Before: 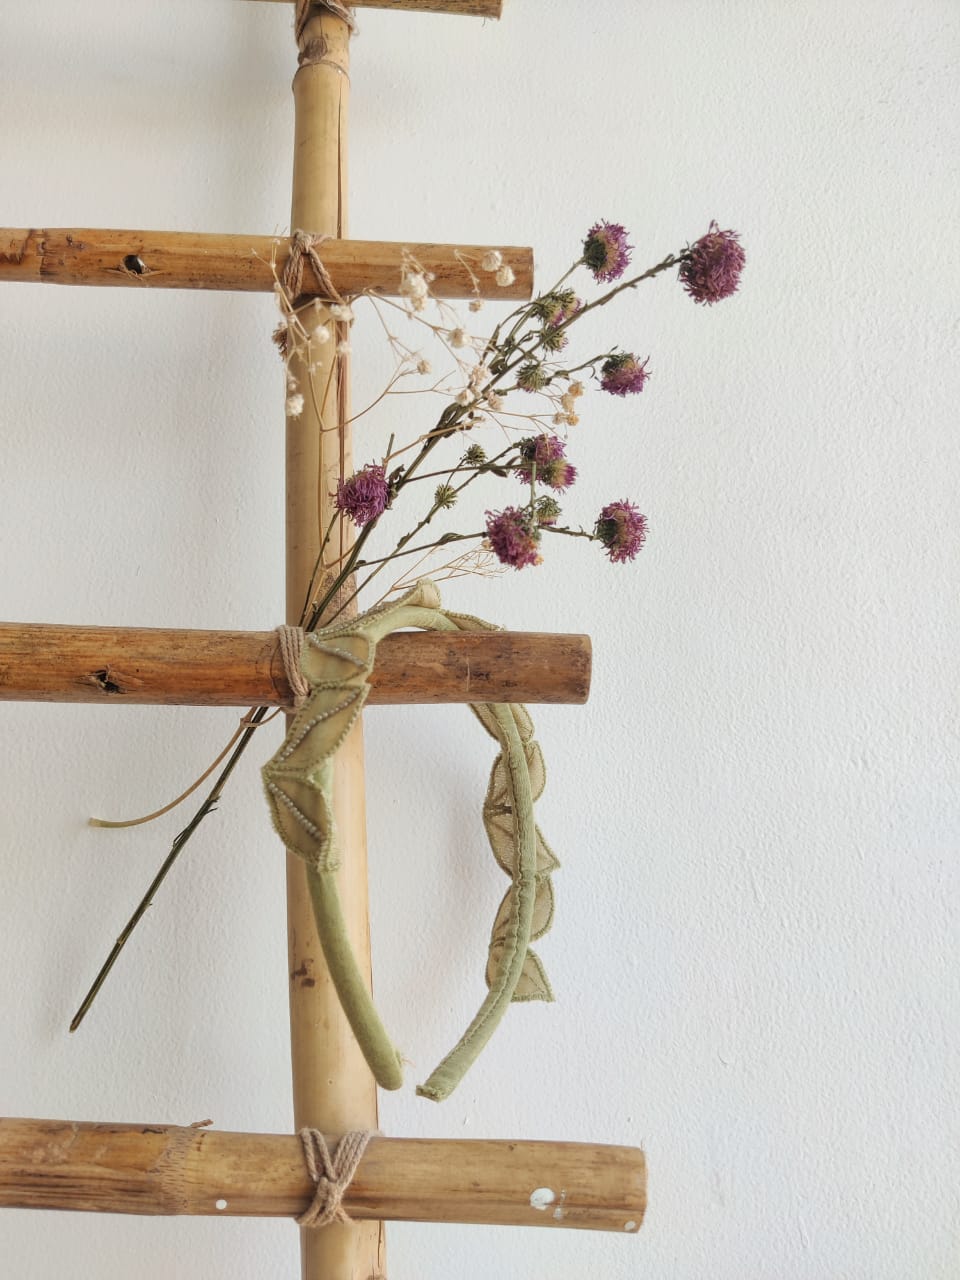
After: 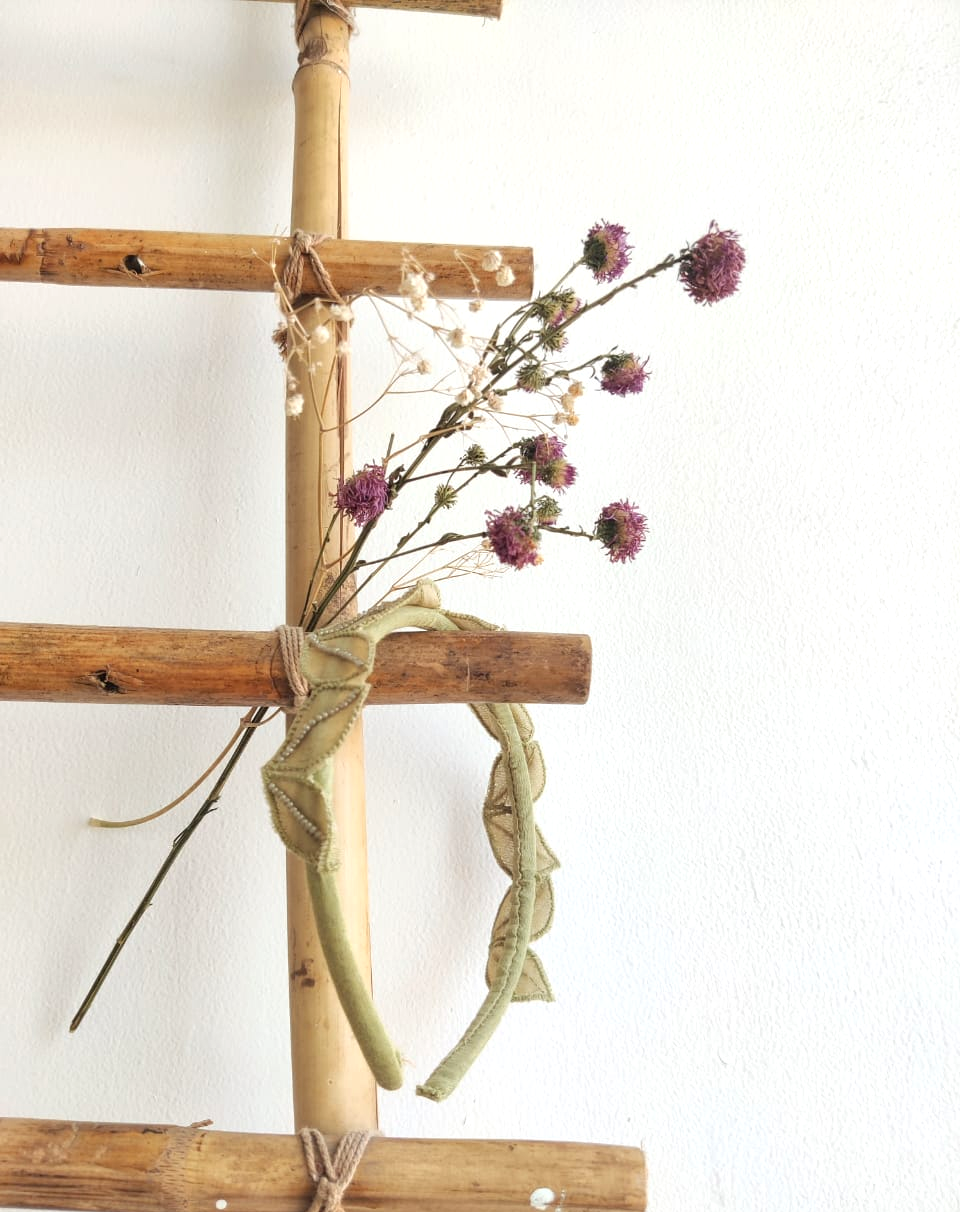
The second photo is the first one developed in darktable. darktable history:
crop and rotate: top 0.008%, bottom 5.237%
exposure: exposure 0.467 EV, compensate highlight preservation false
